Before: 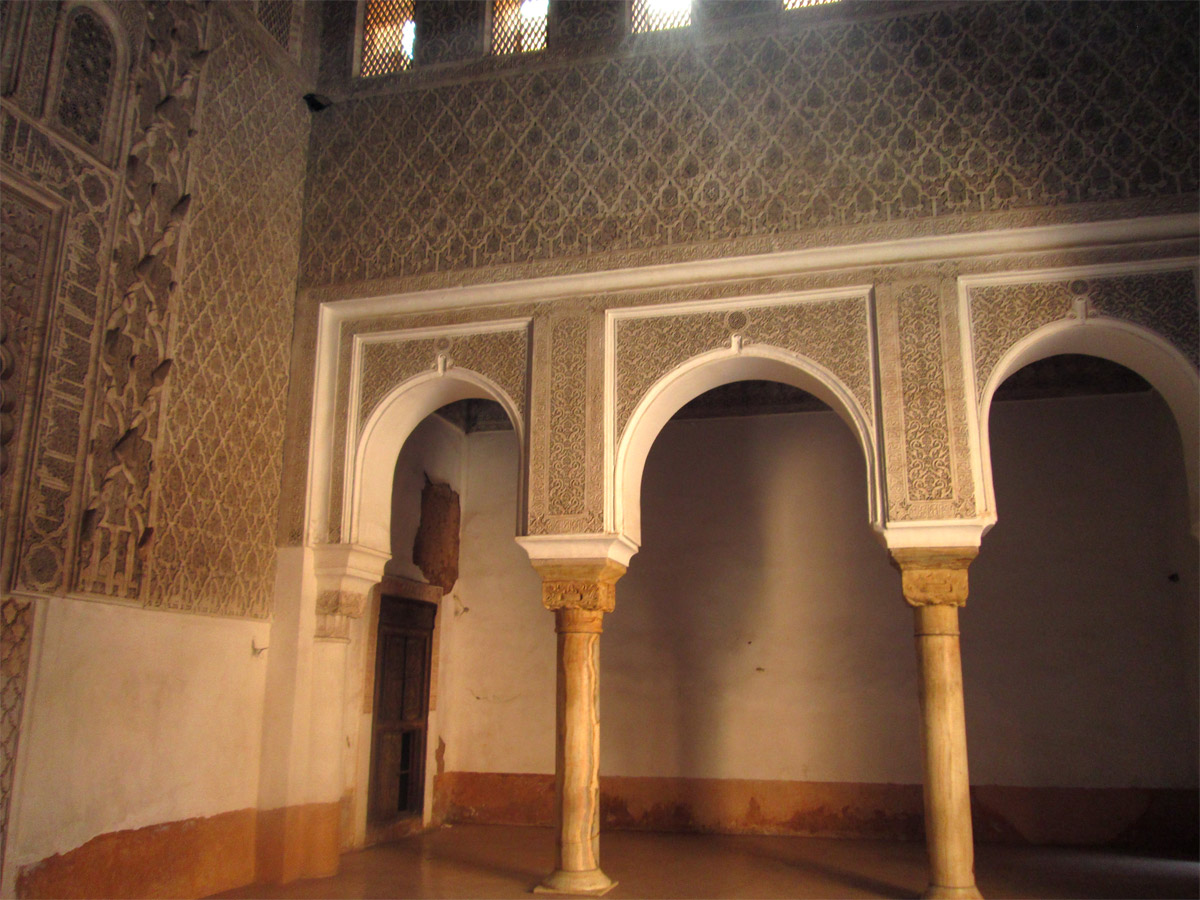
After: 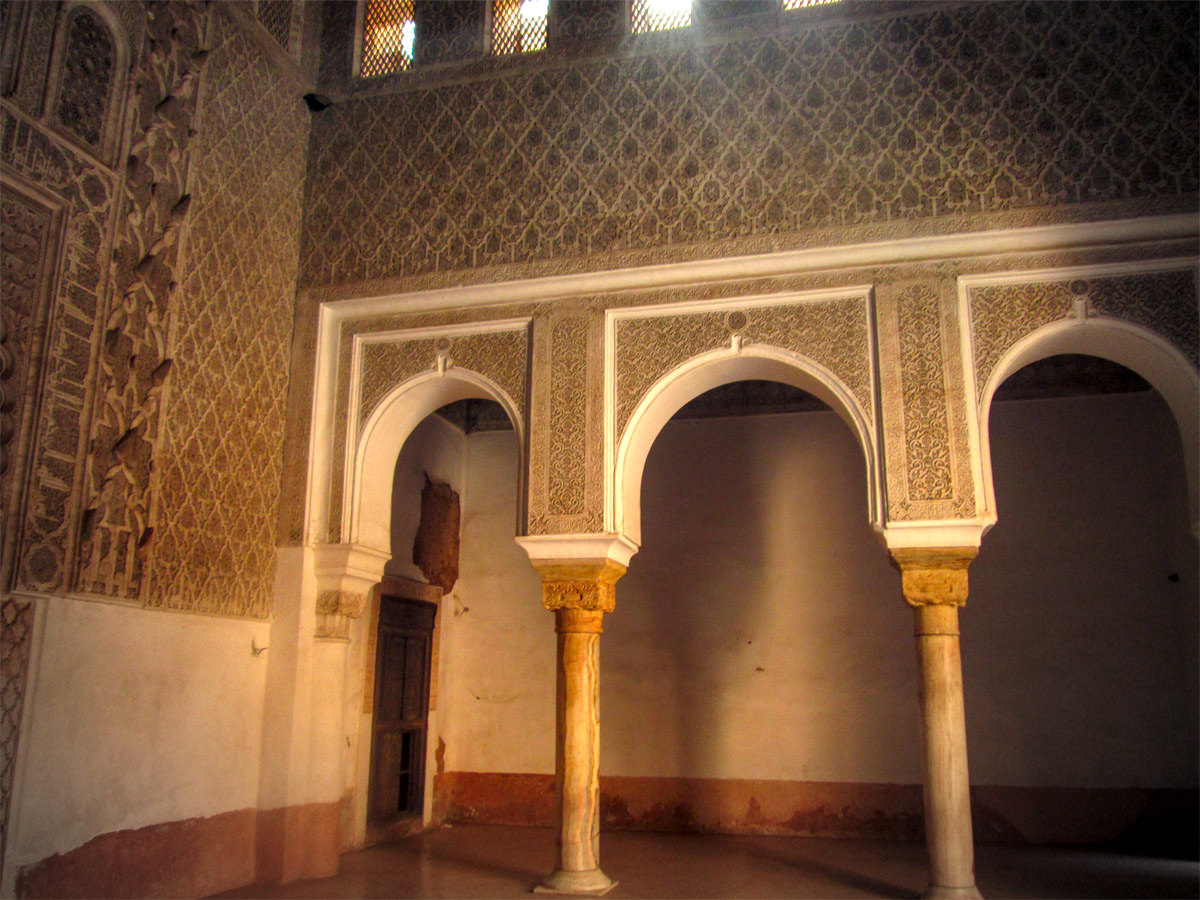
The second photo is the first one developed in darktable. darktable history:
vignetting: center (-0.057, -0.356)
tone equalizer: edges refinement/feathering 500, mask exposure compensation -1.57 EV, preserve details guided filter
color correction: highlights b* 0.046, saturation 1.27
local contrast: detail 130%
